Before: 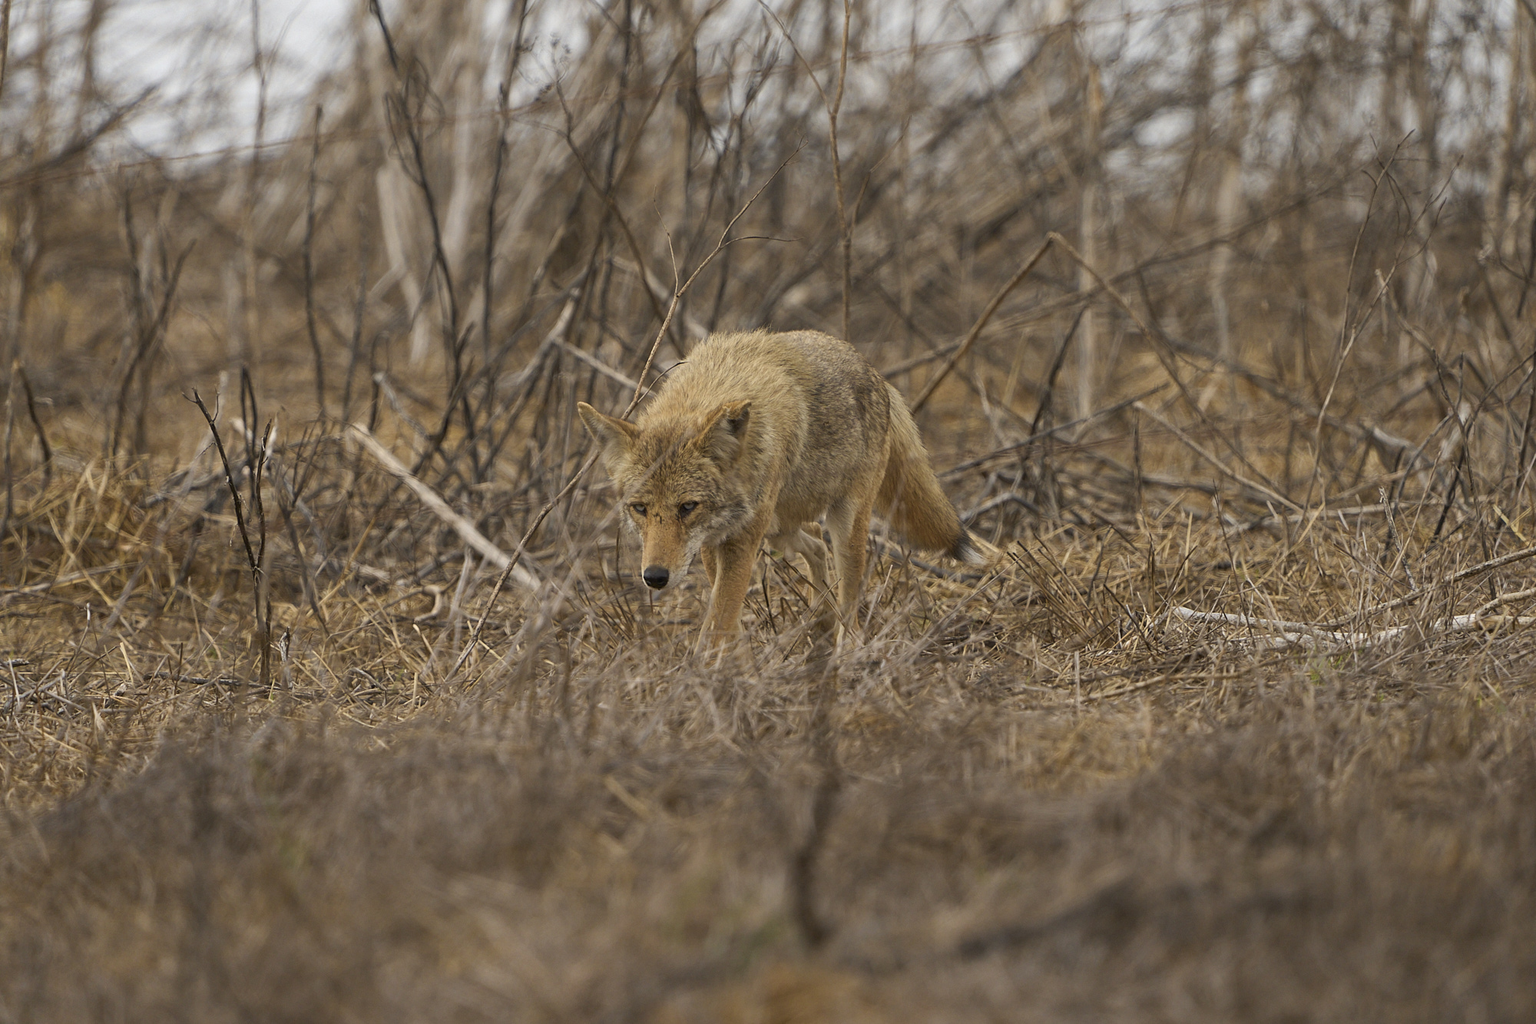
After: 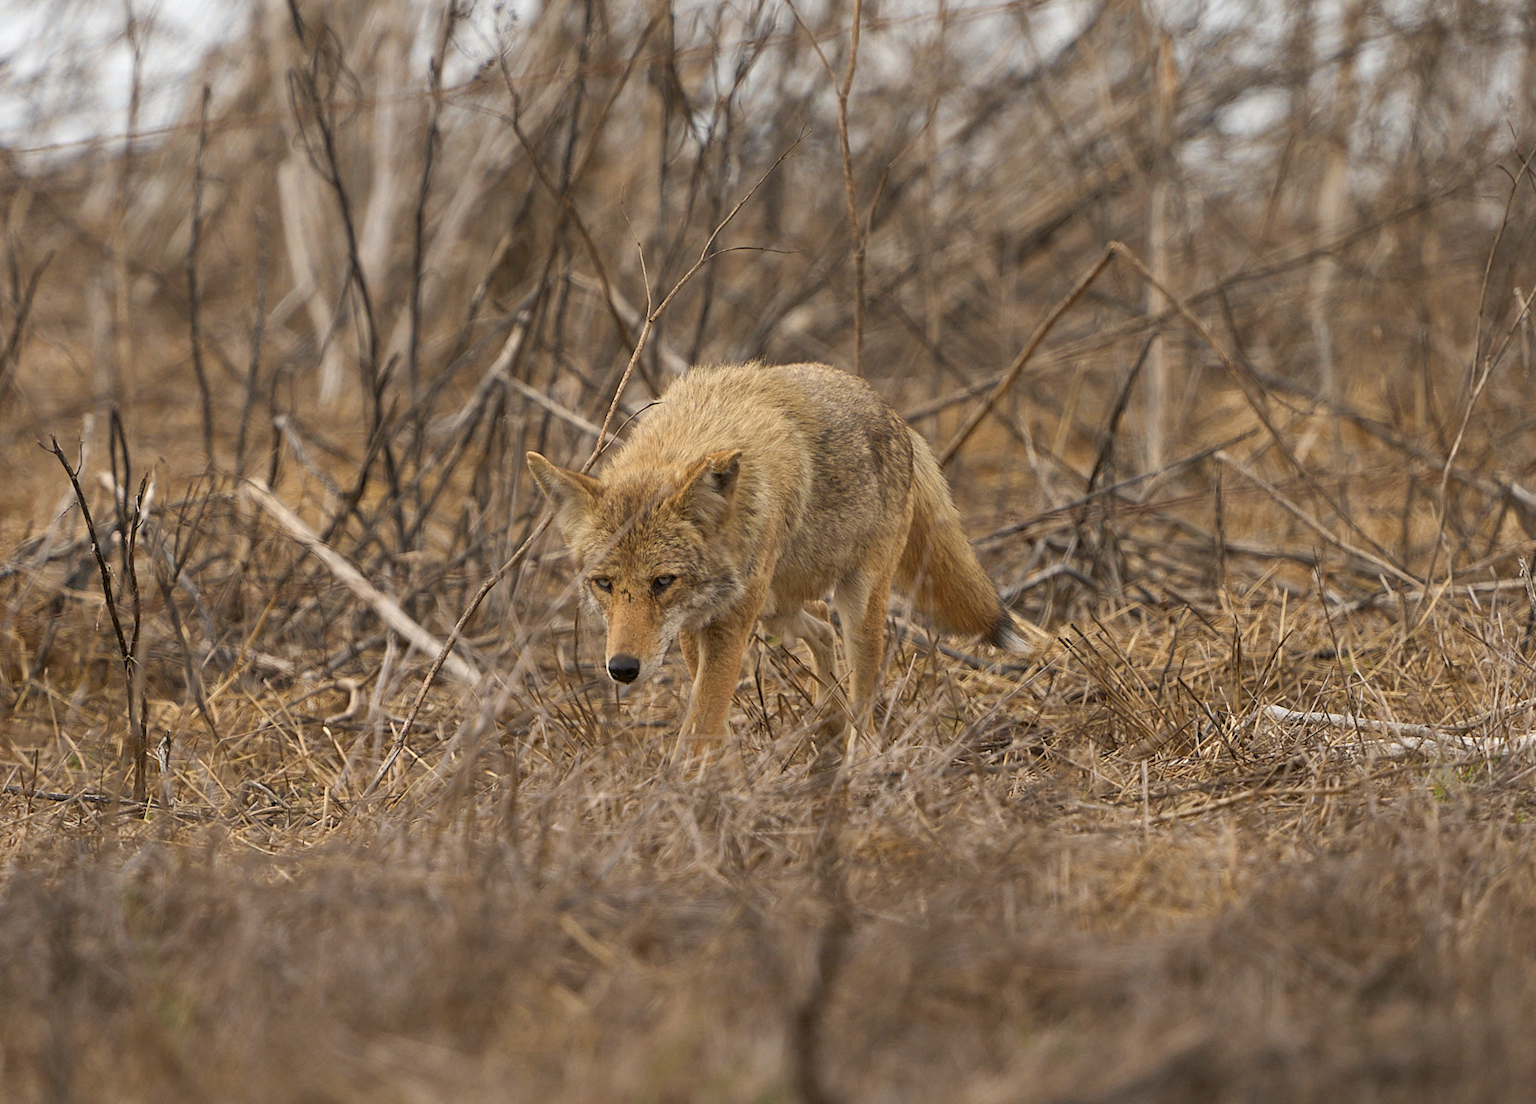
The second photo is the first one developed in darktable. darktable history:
exposure: exposure 0.2 EV, compensate highlight preservation false
crop: left 9.94%, top 3.633%, right 9.253%, bottom 9.145%
